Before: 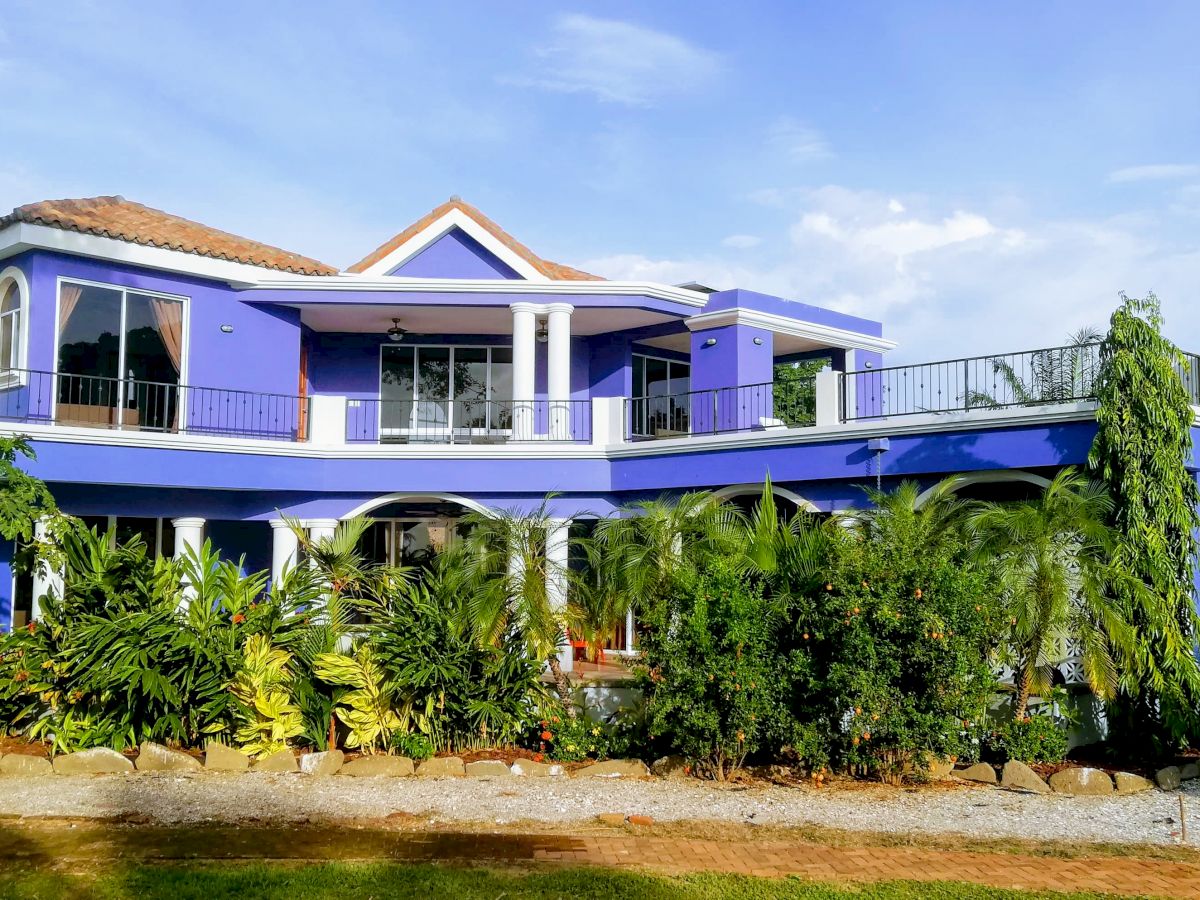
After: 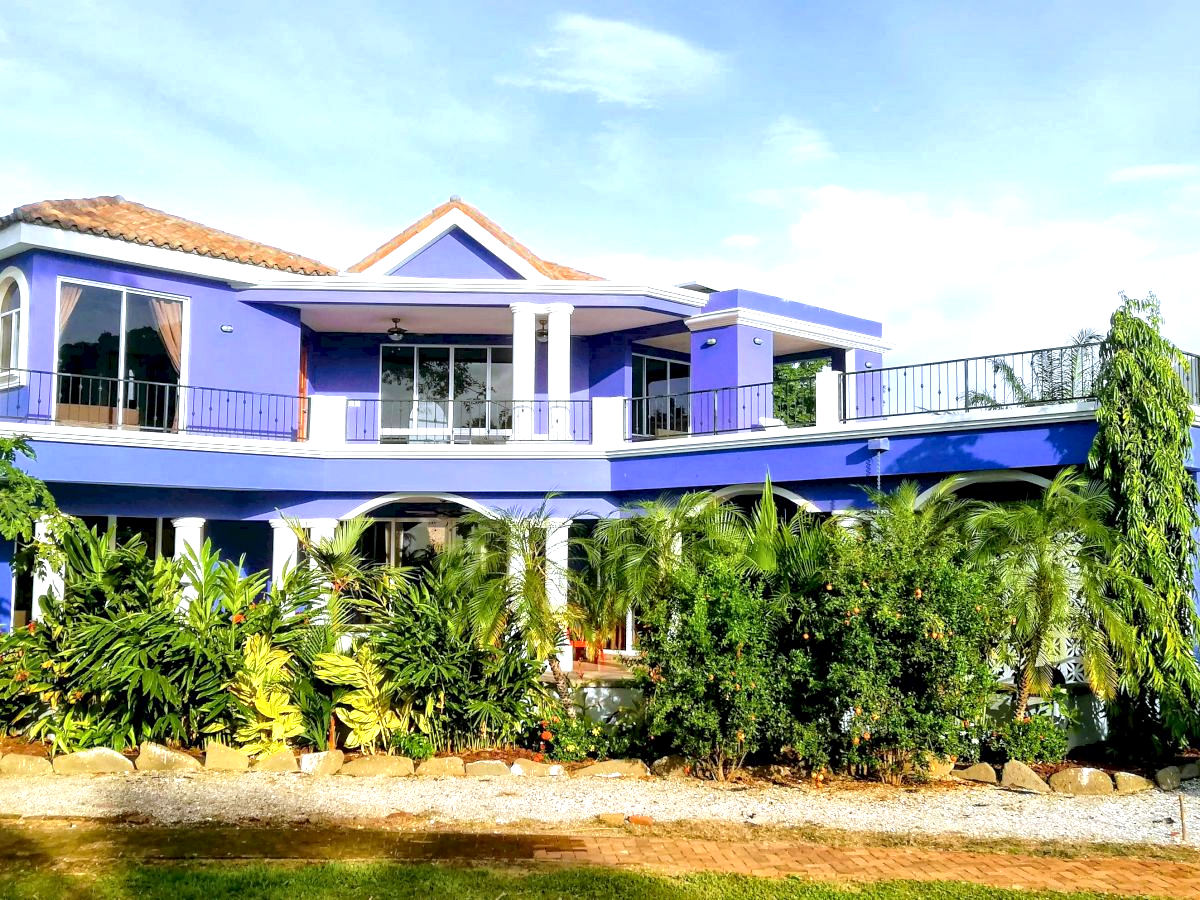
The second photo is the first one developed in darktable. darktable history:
local contrast: mode bilateral grid, contrast 20, coarseness 50, detail 148%, midtone range 0.2
exposure: black level correction 0, exposure 0.68 EV, compensate exposure bias true, compensate highlight preservation false
